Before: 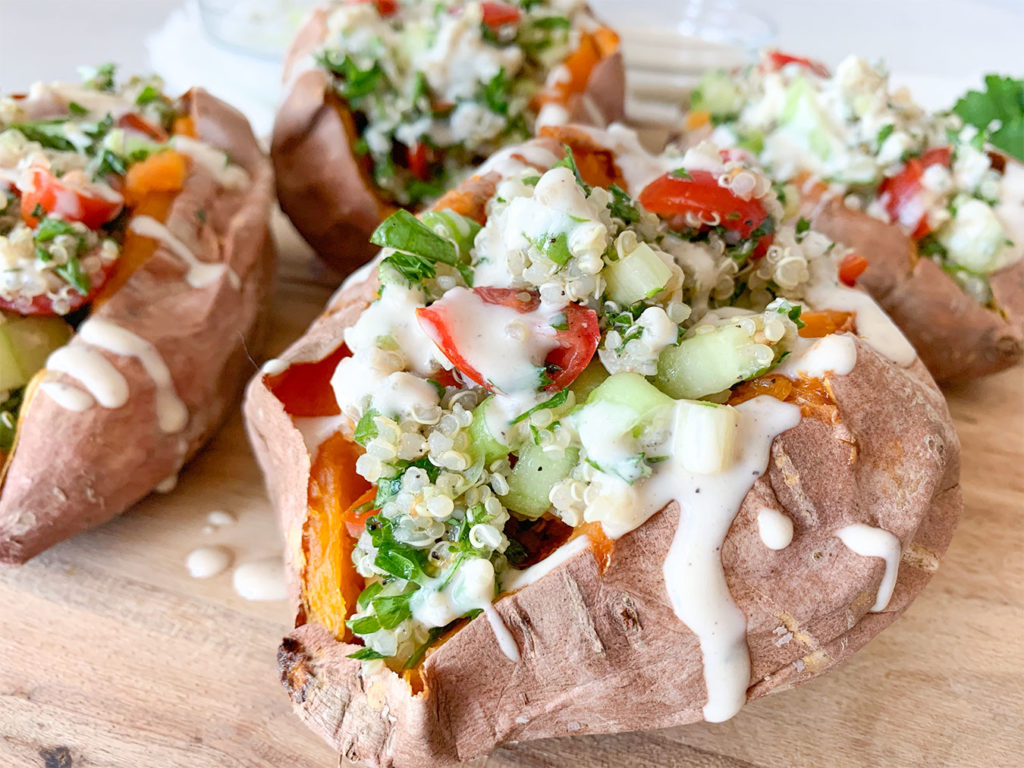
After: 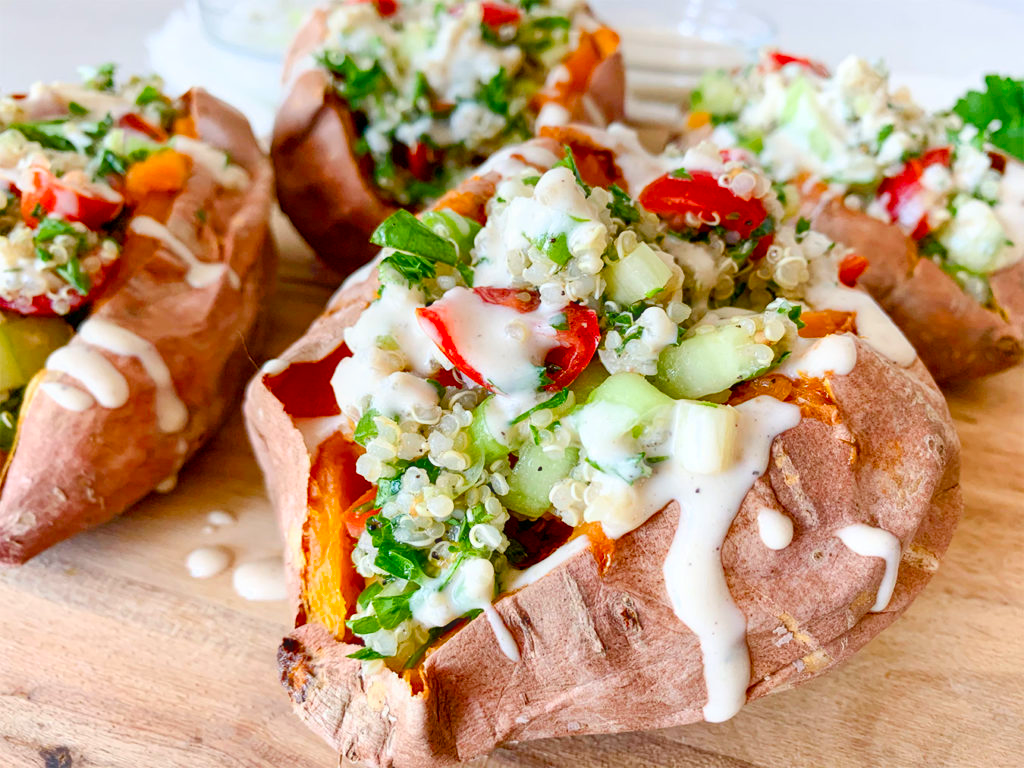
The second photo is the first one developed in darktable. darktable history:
contrast brightness saturation: contrast 0.08, saturation 0.2
color balance rgb: perceptual saturation grading › global saturation 35%, perceptual saturation grading › highlights -25%, perceptual saturation grading › shadows 50%
haze removal: strength -0.05
local contrast: highlights 61%, shadows 106%, detail 107%, midtone range 0.529
